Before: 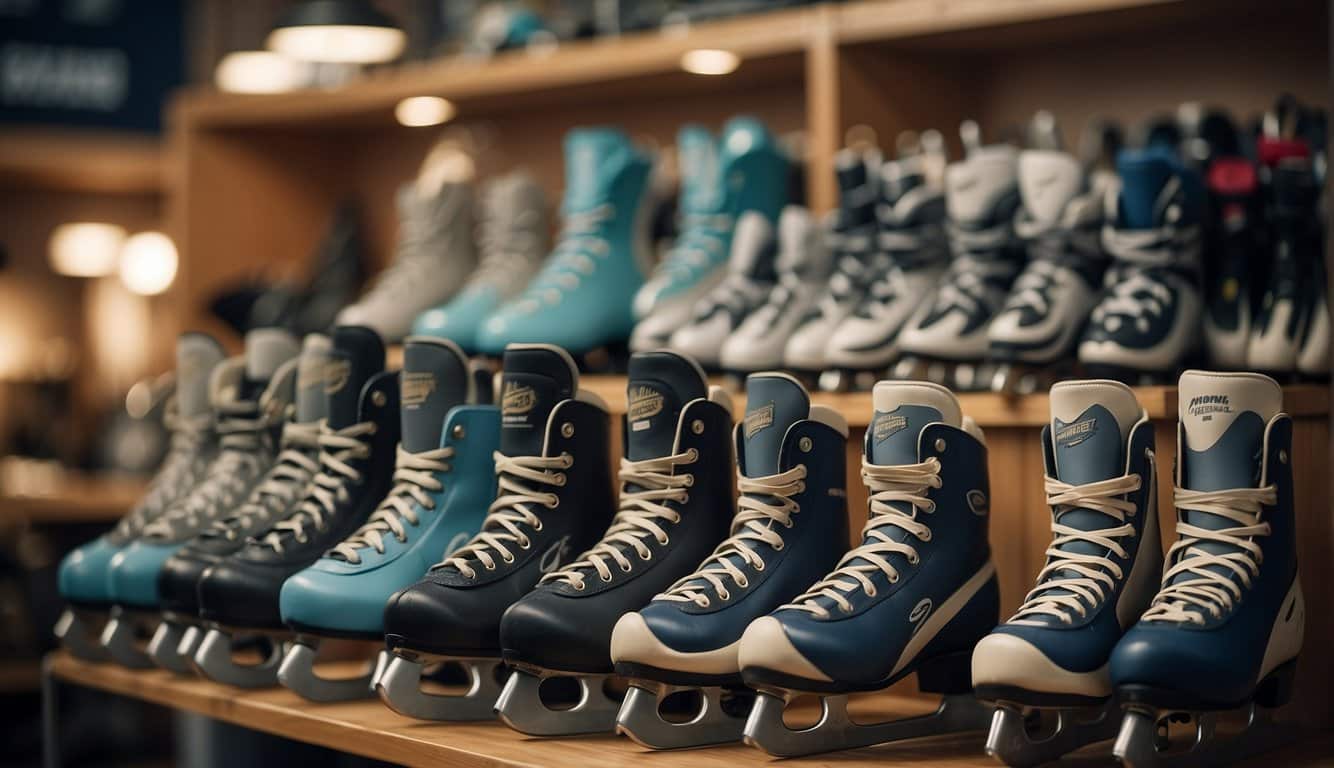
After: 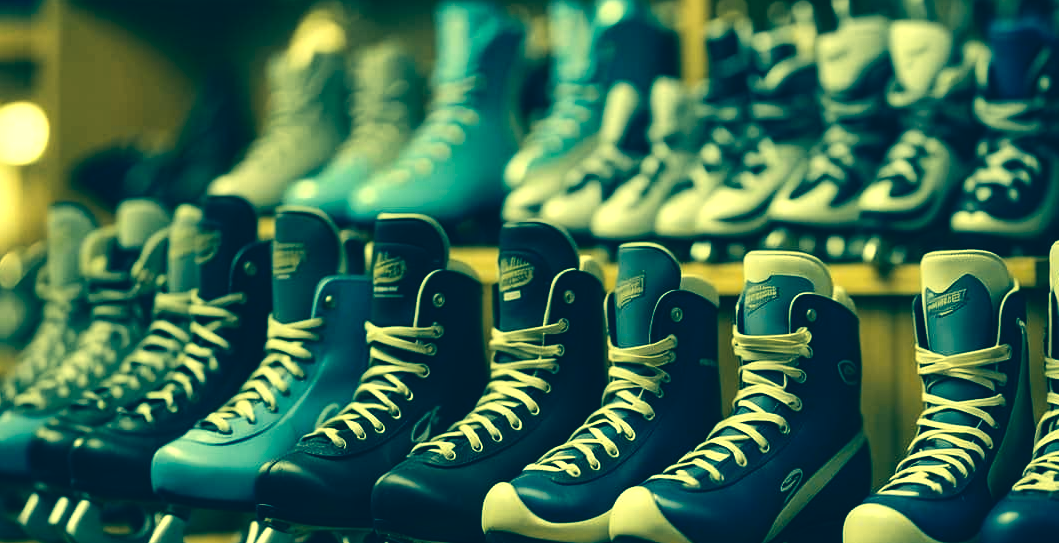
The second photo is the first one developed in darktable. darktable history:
crop: left 9.712%, top 16.928%, right 10.845%, bottom 12.332%
tone equalizer: -8 EV -0.75 EV, -7 EV -0.7 EV, -6 EV -0.6 EV, -5 EV -0.4 EV, -3 EV 0.4 EV, -2 EV 0.6 EV, -1 EV 0.7 EV, +0 EV 0.75 EV, edges refinement/feathering 500, mask exposure compensation -1.57 EV, preserve details no
color correction: highlights a* -15.58, highlights b* 40, shadows a* -40, shadows b* -26.18
